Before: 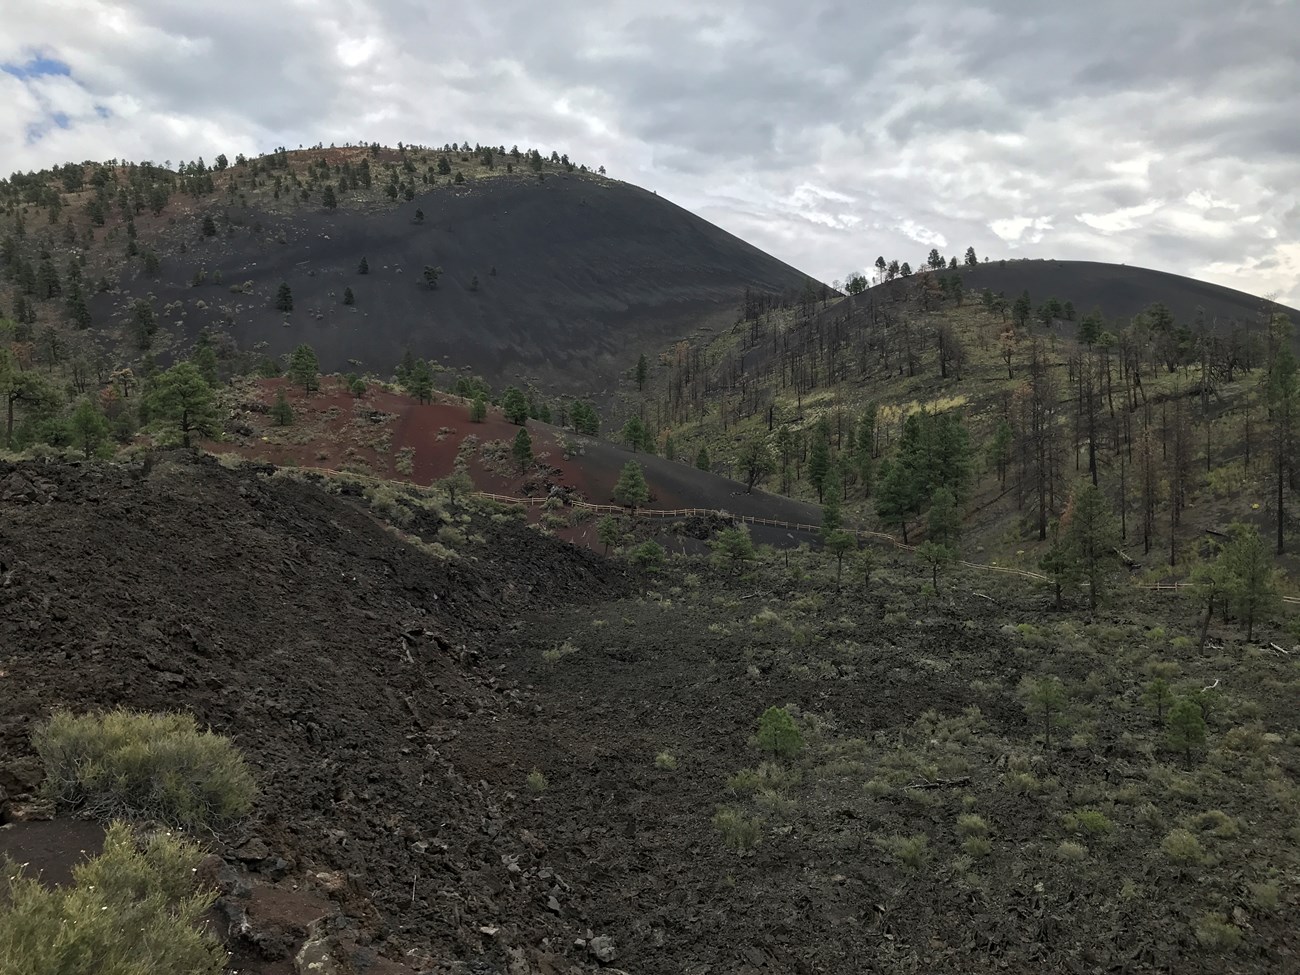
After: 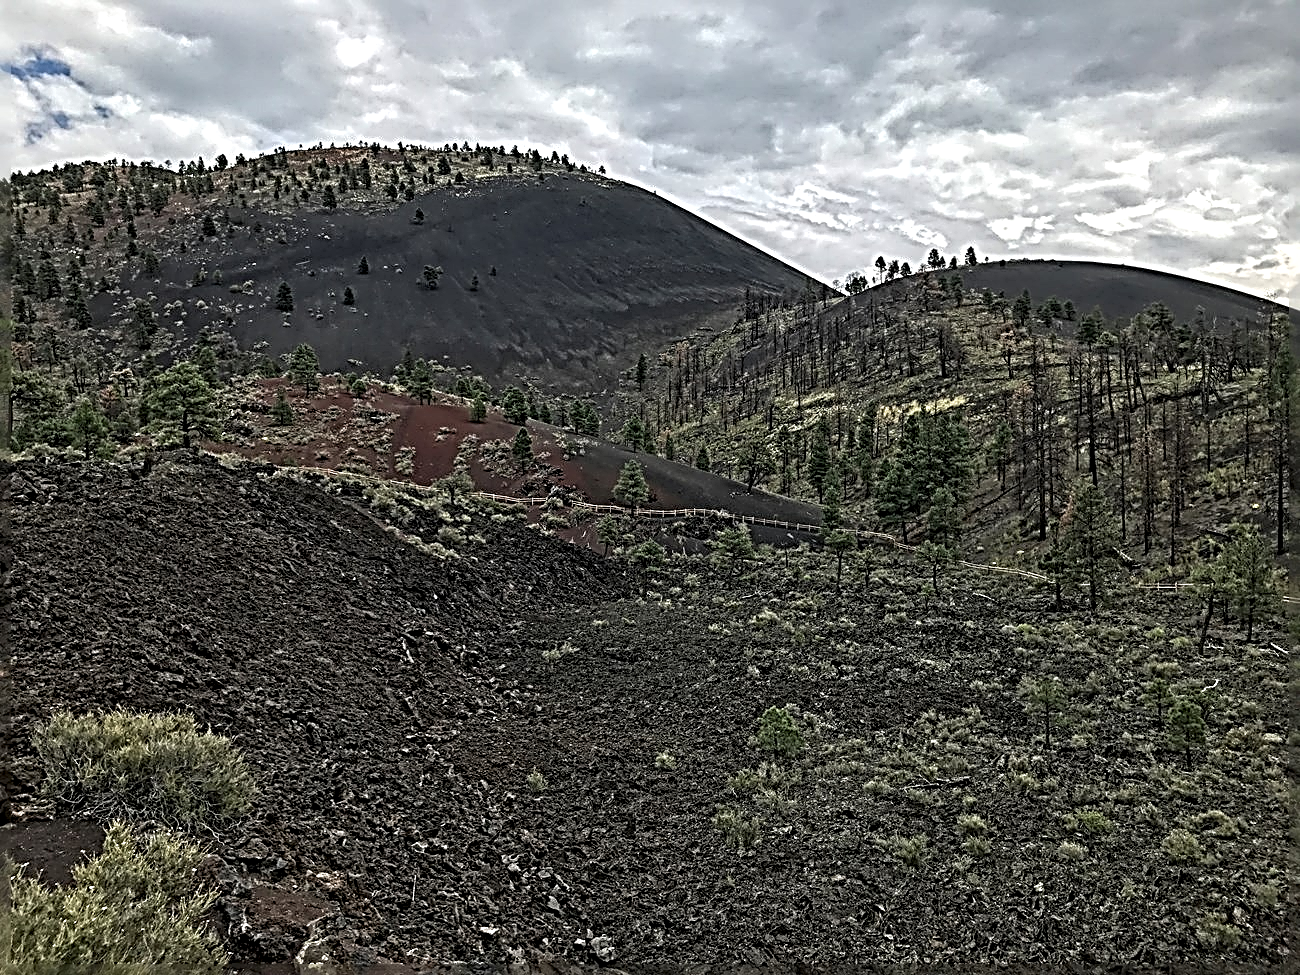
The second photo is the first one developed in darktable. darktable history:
sharpen: radius 4.005, amount 1.994
local contrast: highlights 60%, shadows 63%, detail 160%
